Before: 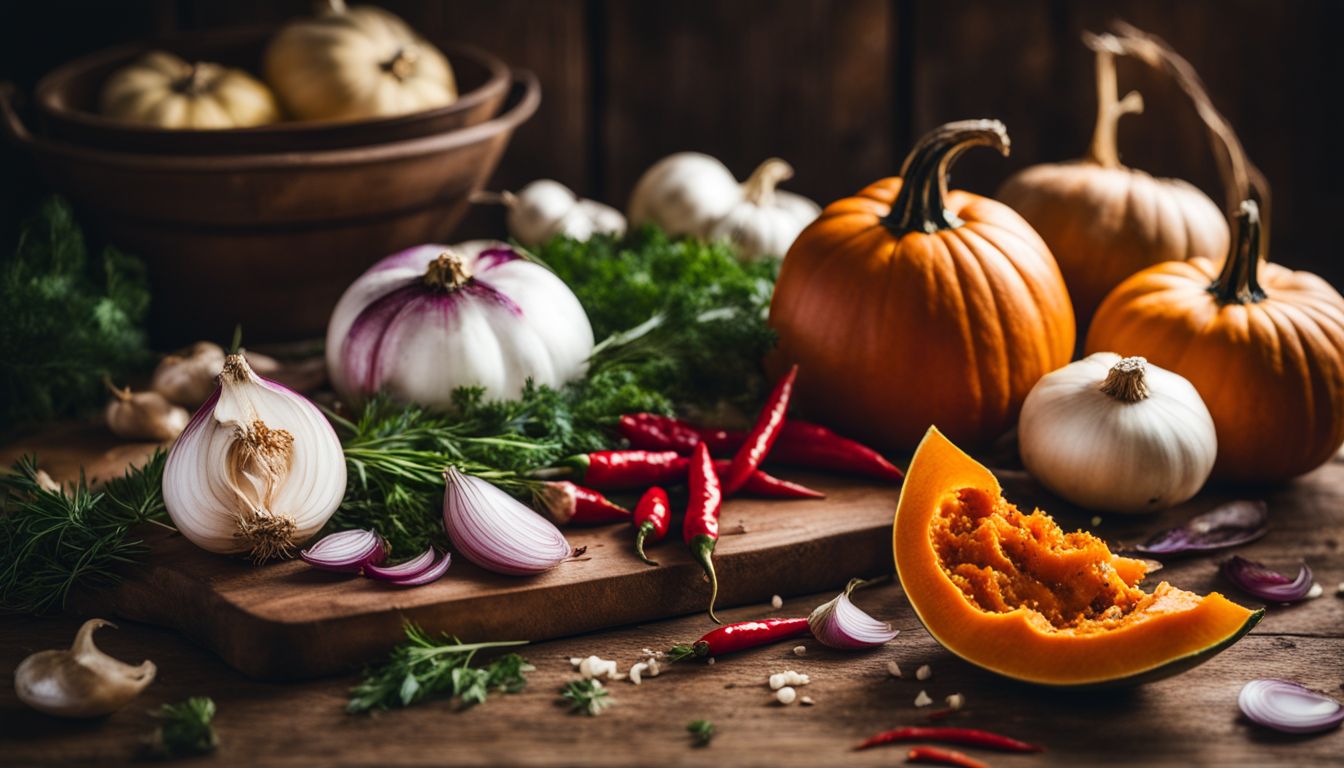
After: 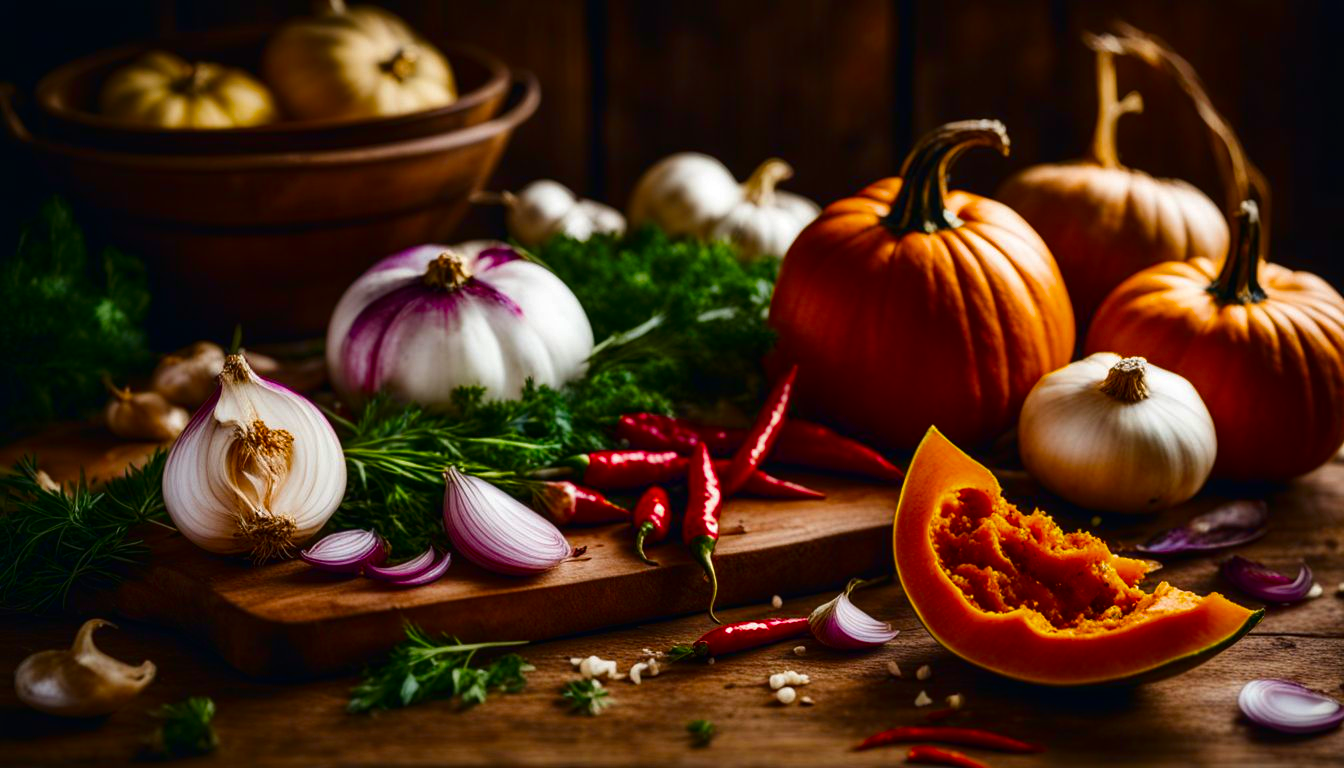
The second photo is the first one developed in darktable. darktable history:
contrast brightness saturation: brightness -0.2, saturation 0.08
color balance rgb: linear chroma grading › global chroma 15%, perceptual saturation grading › global saturation 30%
tone equalizer: on, module defaults
